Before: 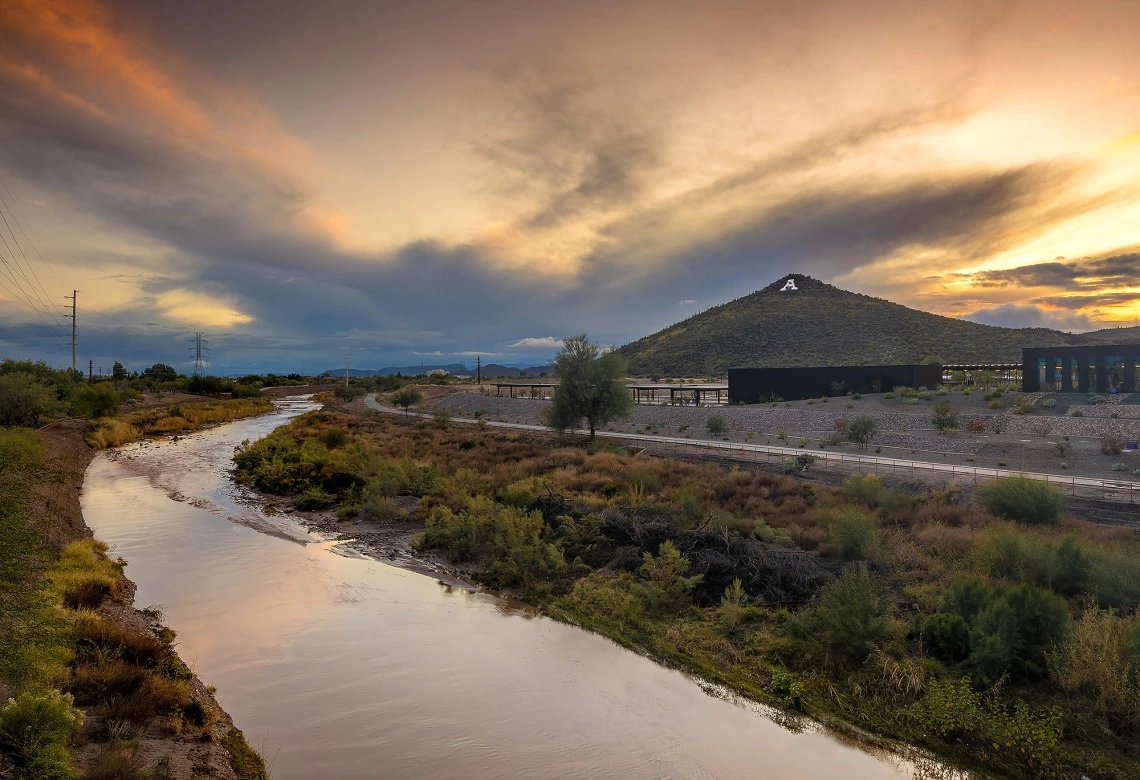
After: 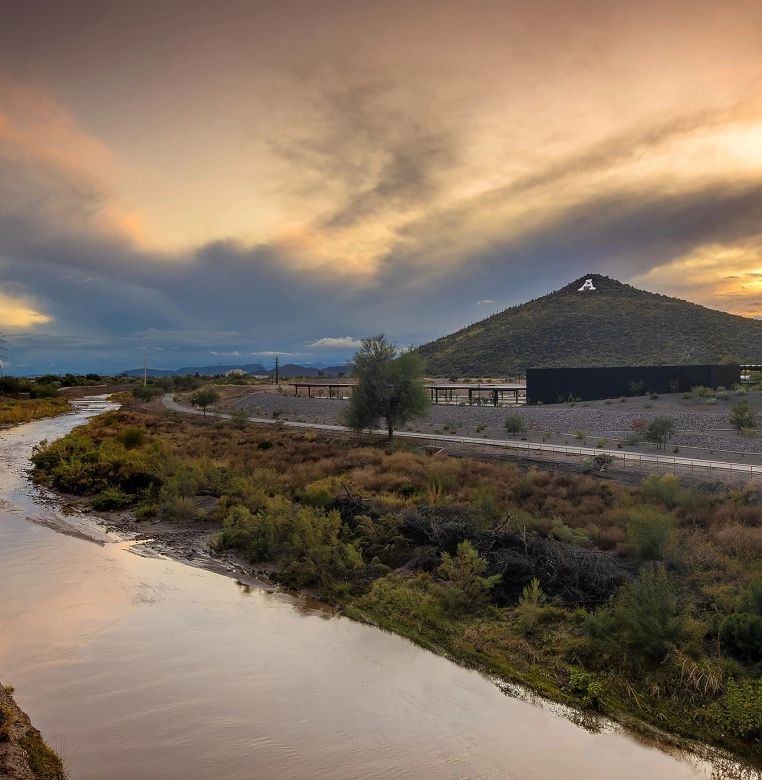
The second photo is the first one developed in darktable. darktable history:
crop and rotate: left 17.732%, right 15.423%
bloom: size 9%, threshold 100%, strength 7%
